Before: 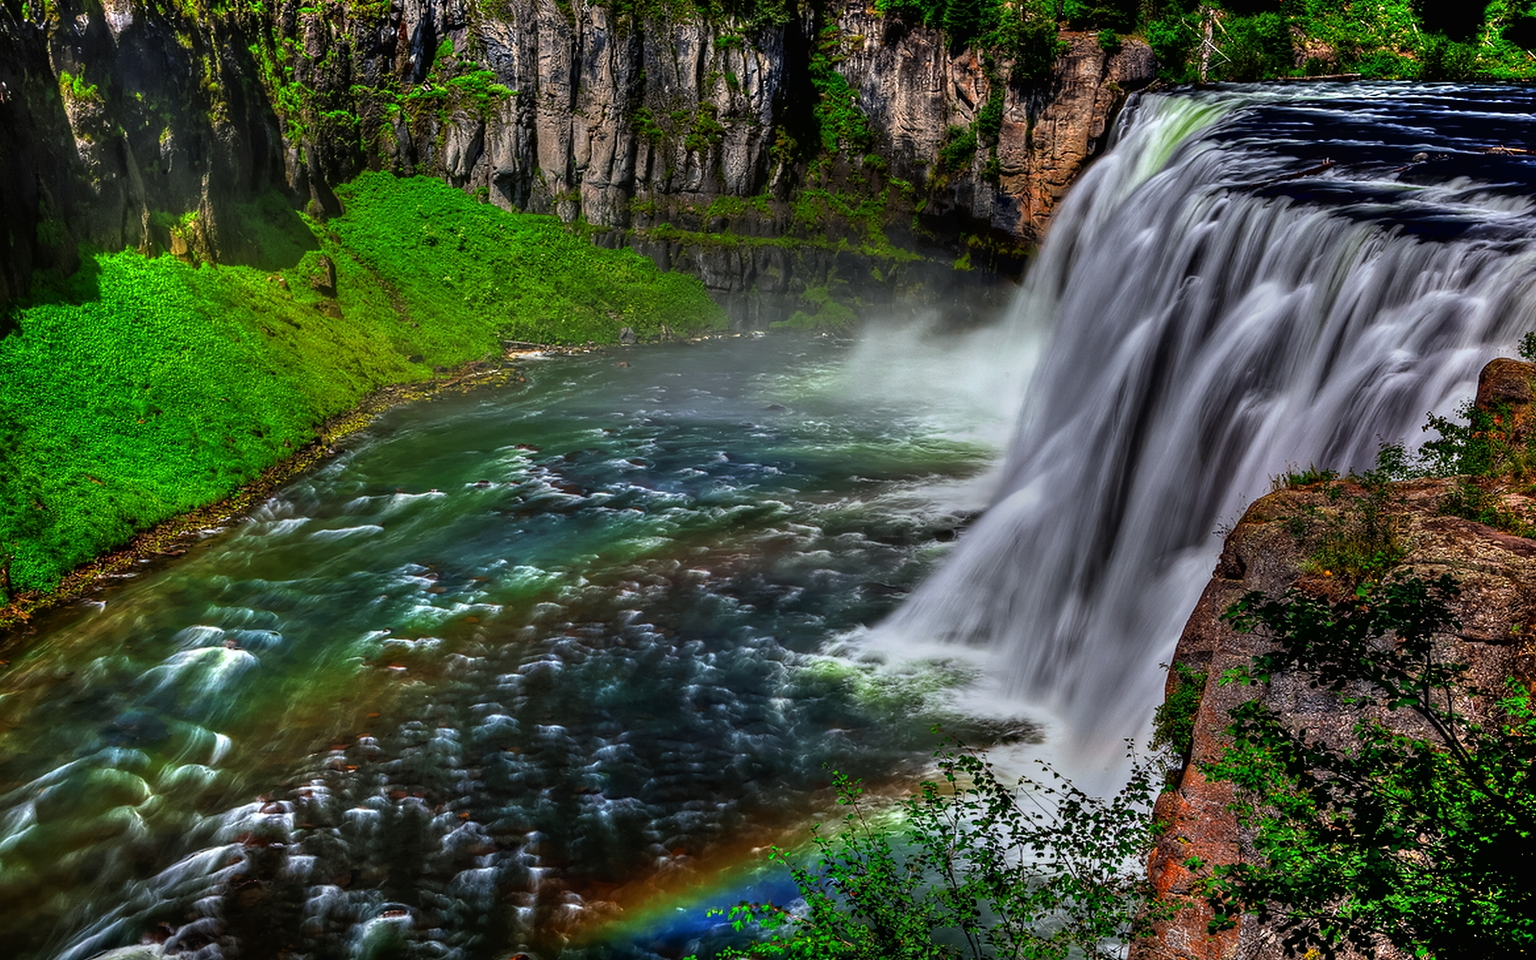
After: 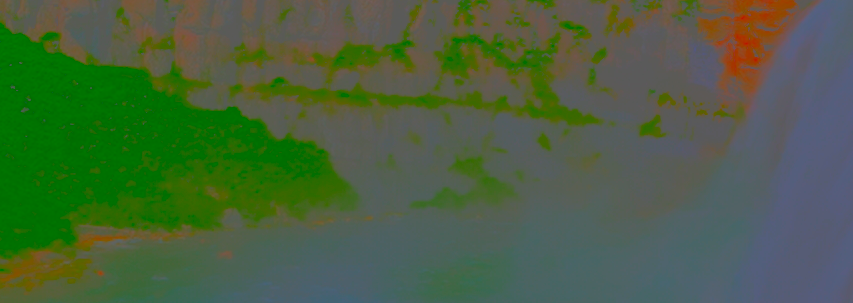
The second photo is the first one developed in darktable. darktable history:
exposure: black level correction 0.002, exposure -0.101 EV, compensate exposure bias true, compensate highlight preservation false
contrast brightness saturation: contrast -0.982, brightness -0.167, saturation 0.741
local contrast: detail 202%
crop: left 28.794%, top 16.823%, right 26.729%, bottom 57.88%
